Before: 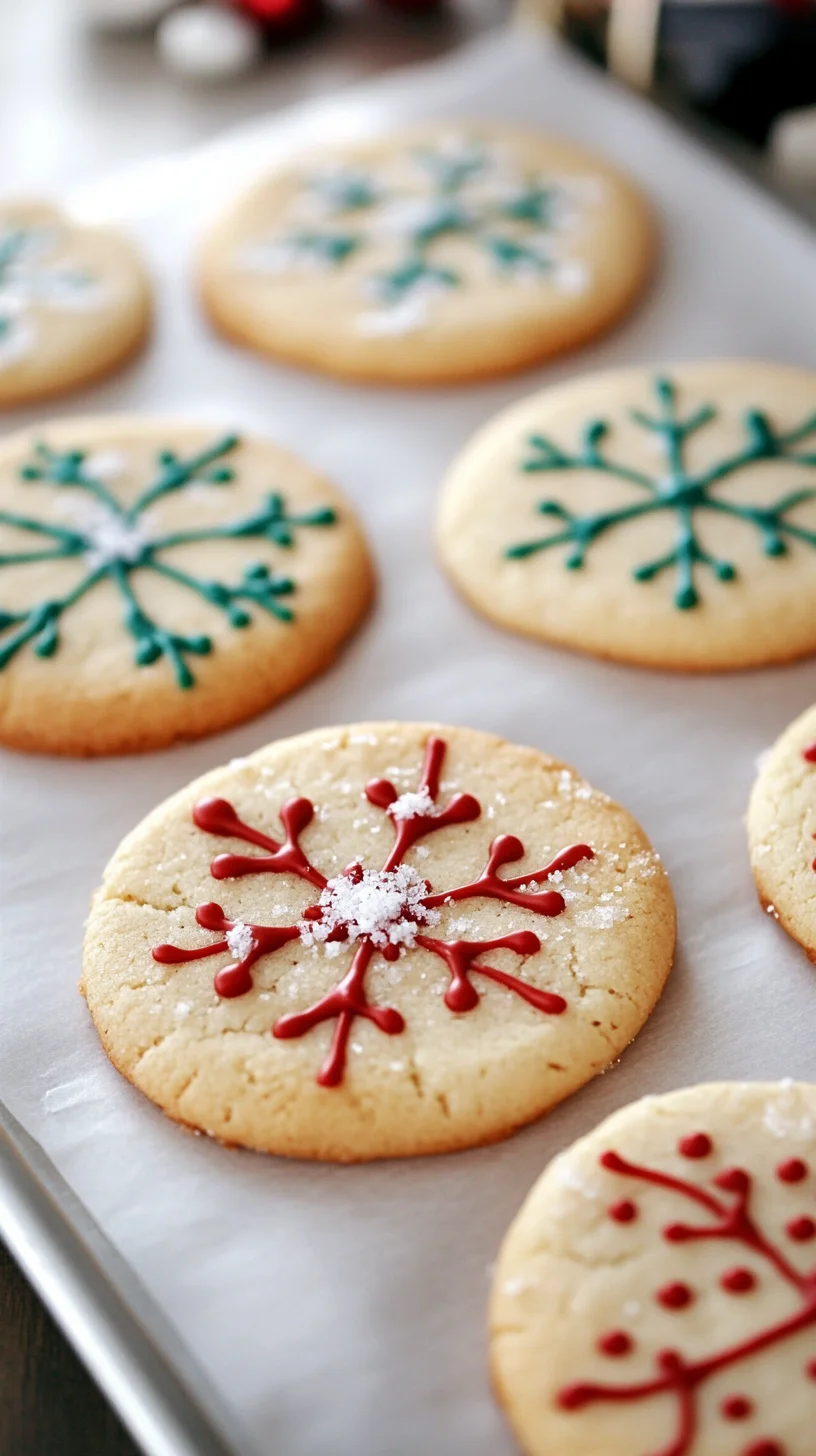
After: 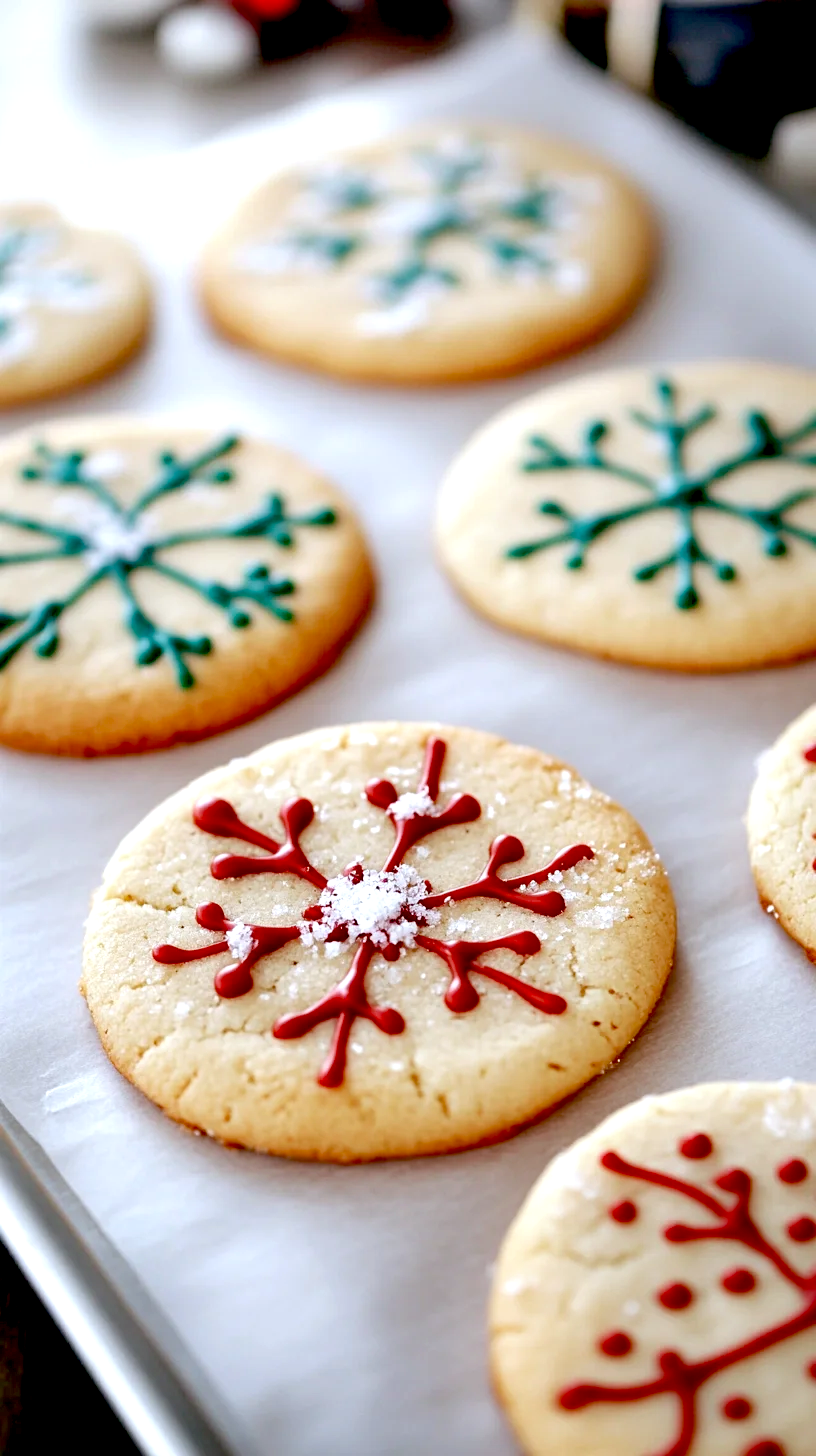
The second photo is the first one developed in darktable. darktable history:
white balance: red 0.974, blue 1.044
exposure: black level correction 0.031, exposure 0.304 EV, compensate highlight preservation false
